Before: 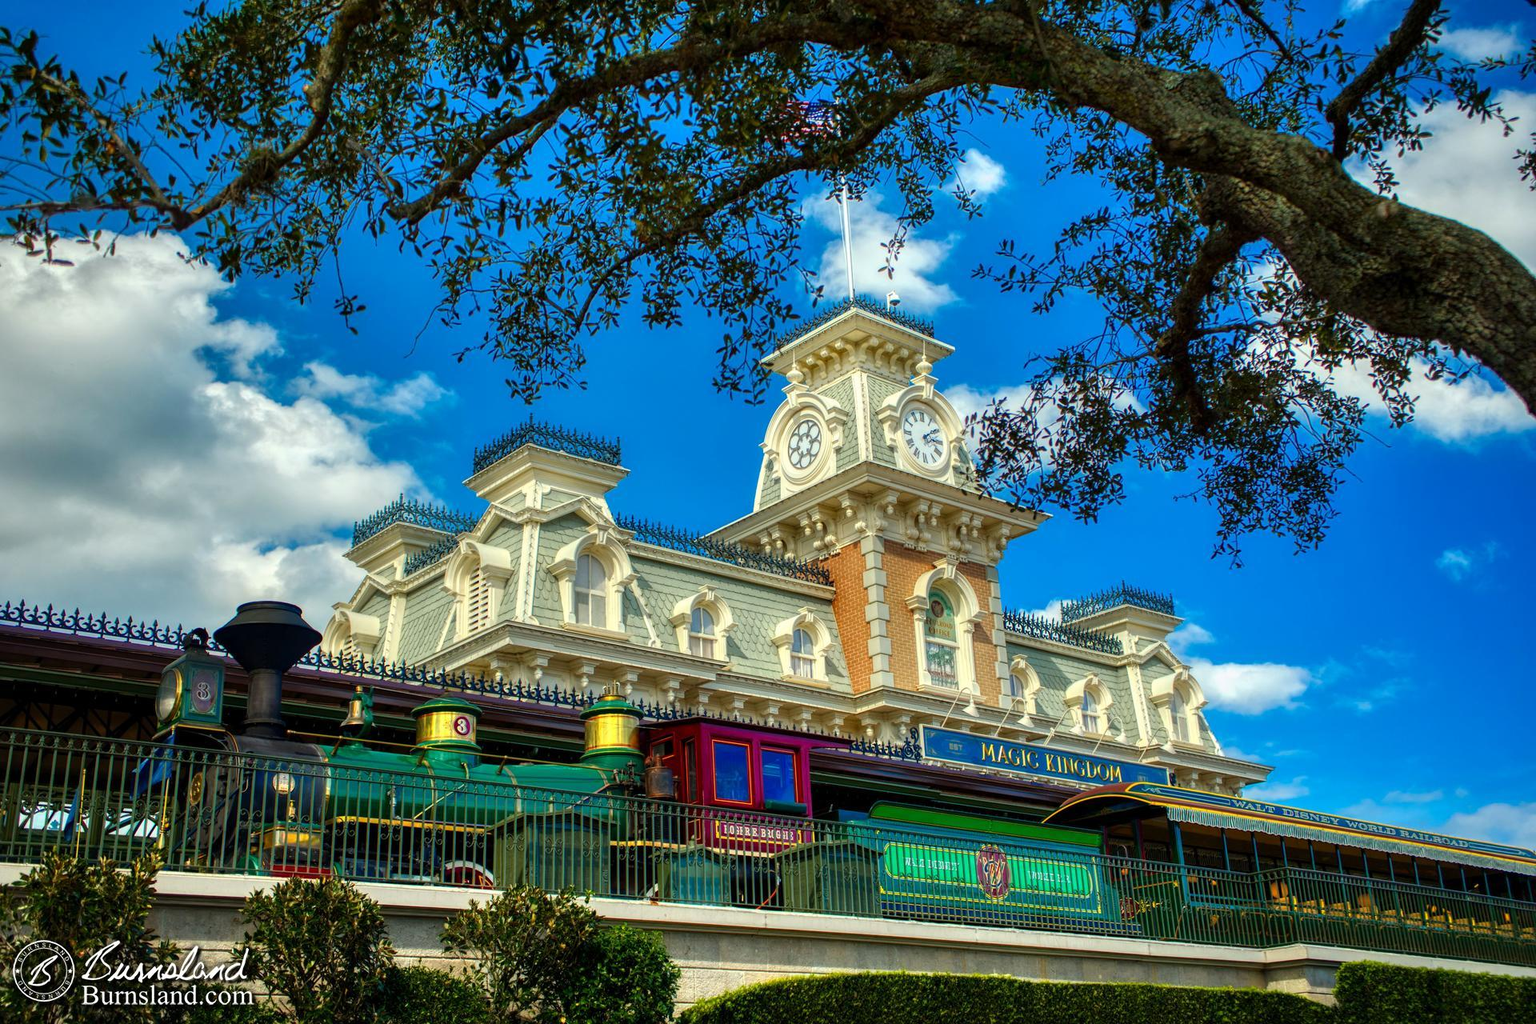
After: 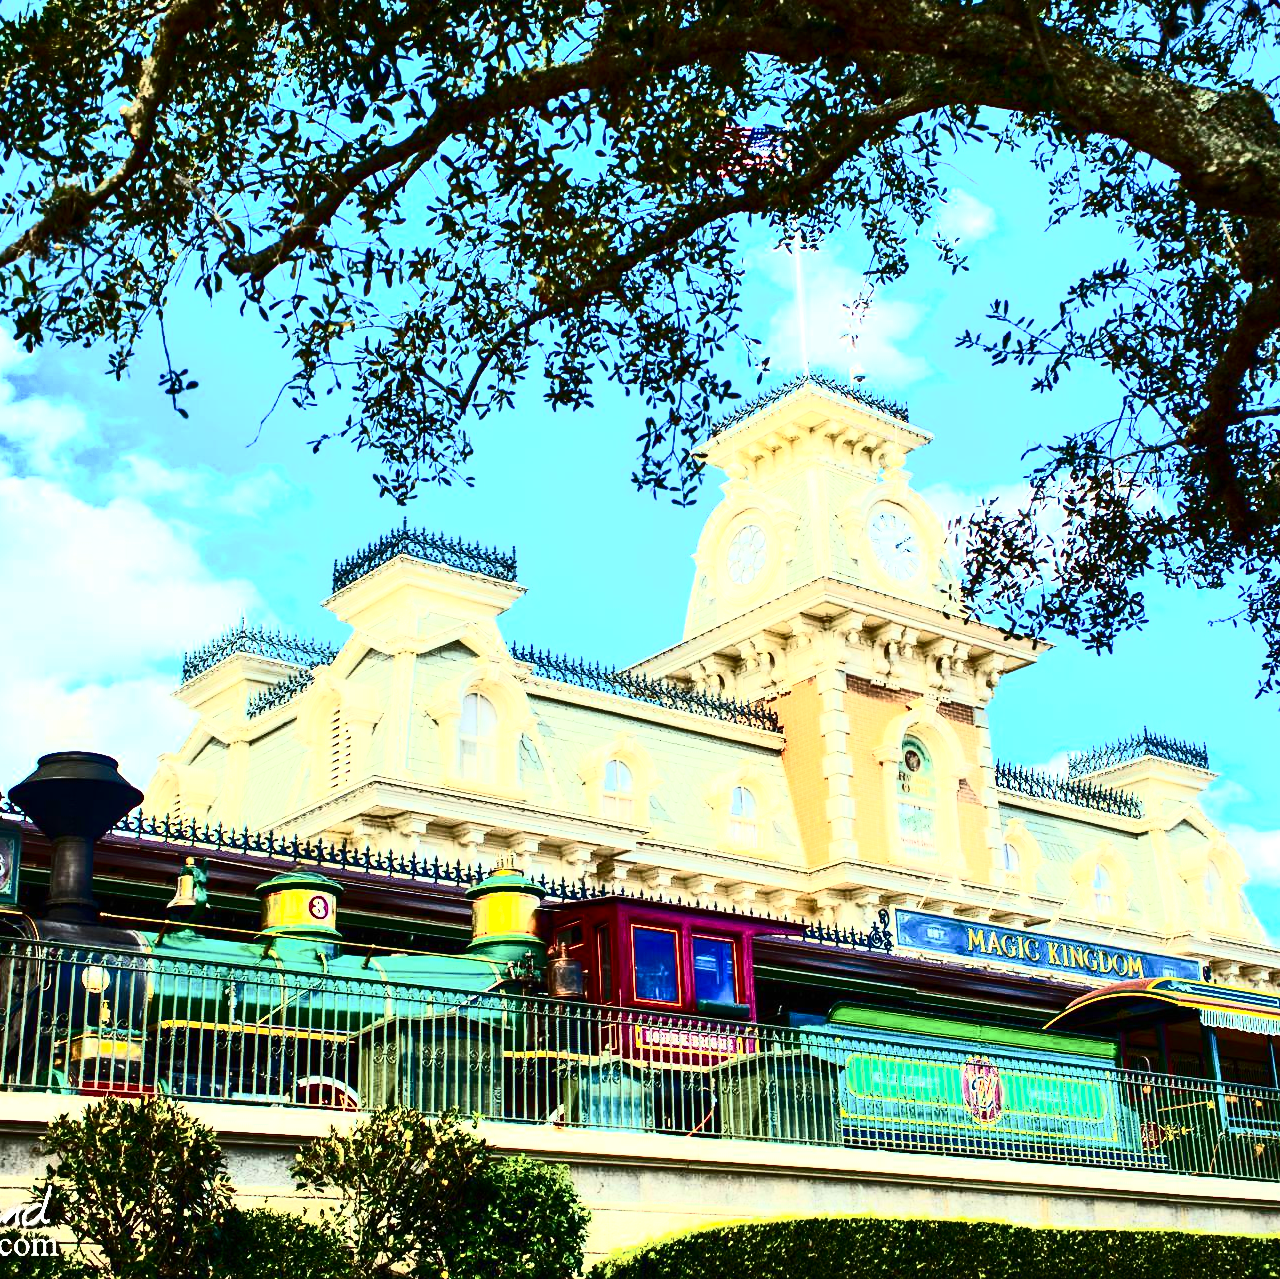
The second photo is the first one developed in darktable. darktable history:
contrast brightness saturation: contrast 0.93, brightness 0.2
crop and rotate: left 13.537%, right 19.796%
exposure: black level correction 0, exposure 1.2 EV, compensate exposure bias true, compensate highlight preservation false
